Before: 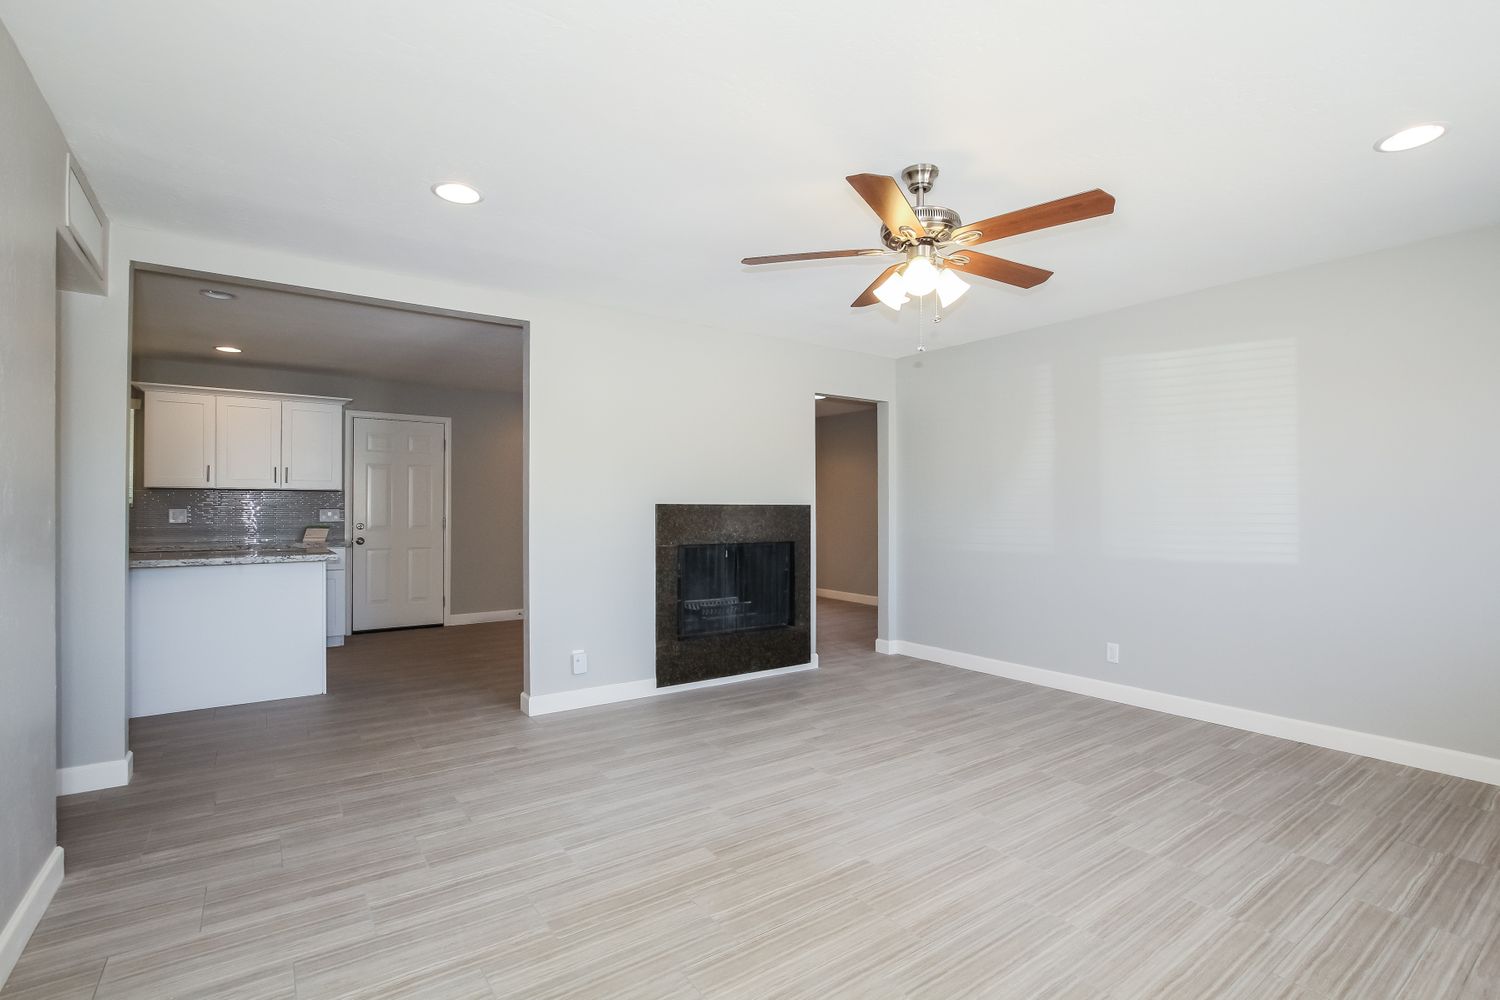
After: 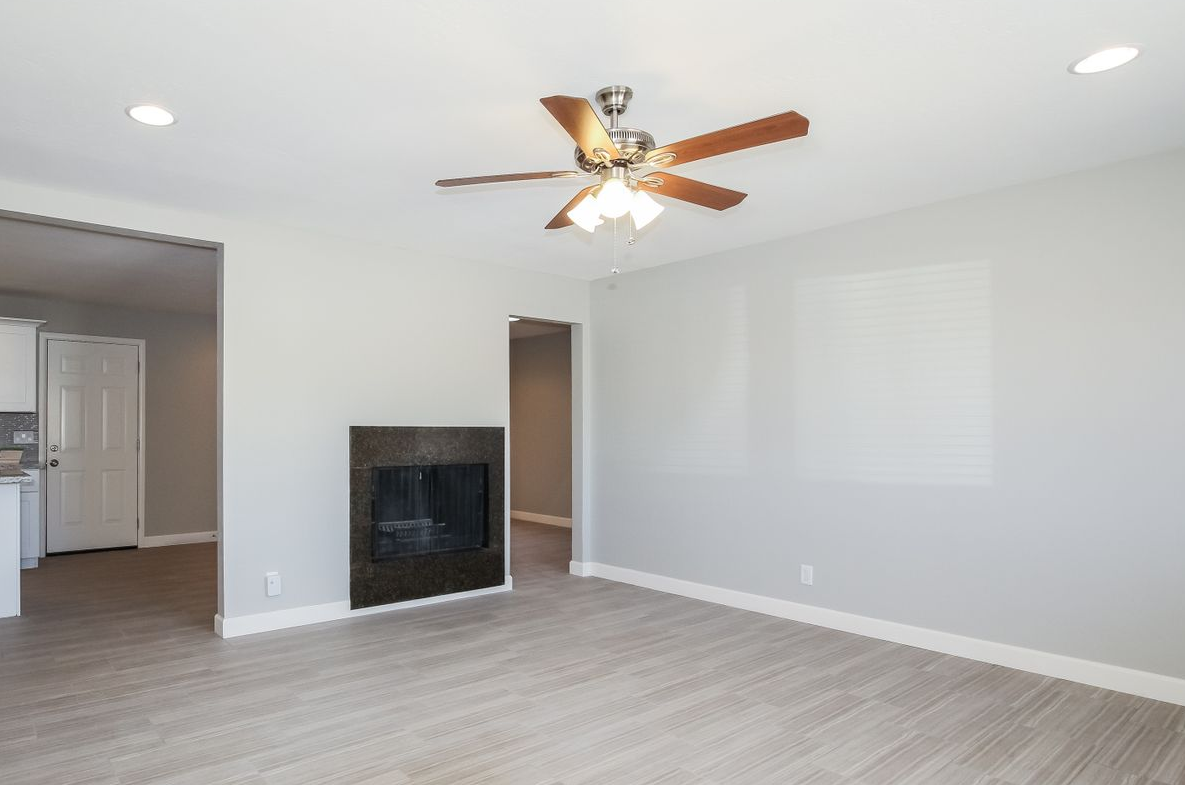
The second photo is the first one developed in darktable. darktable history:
crop and rotate: left 20.444%, top 7.811%, right 0.49%, bottom 13.604%
